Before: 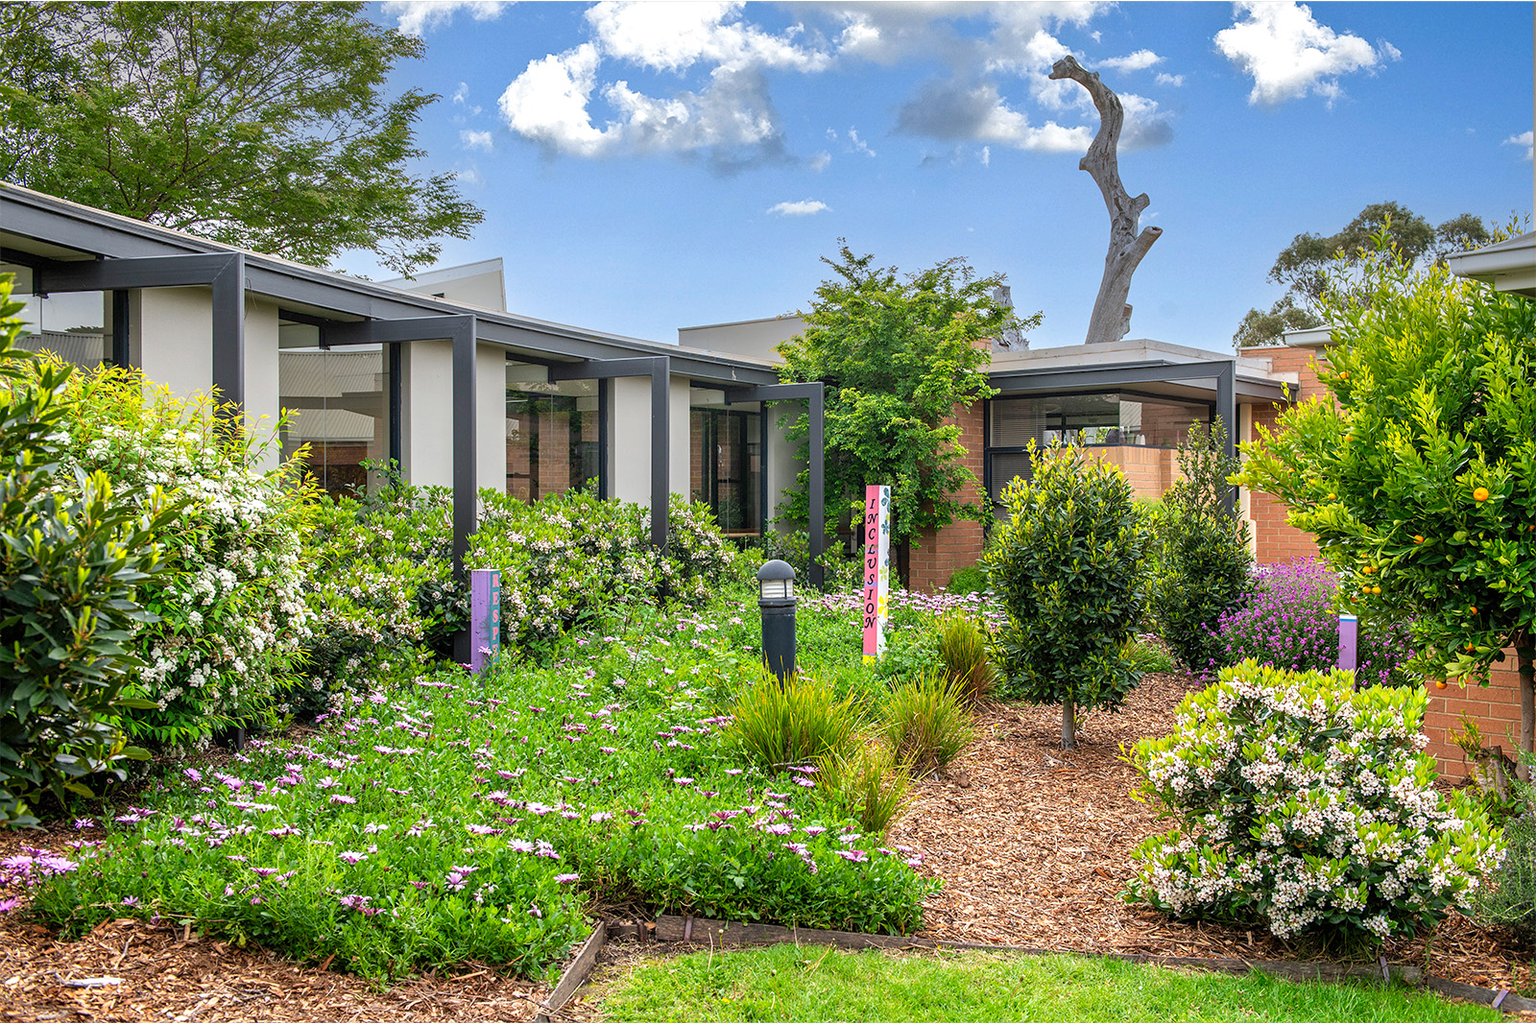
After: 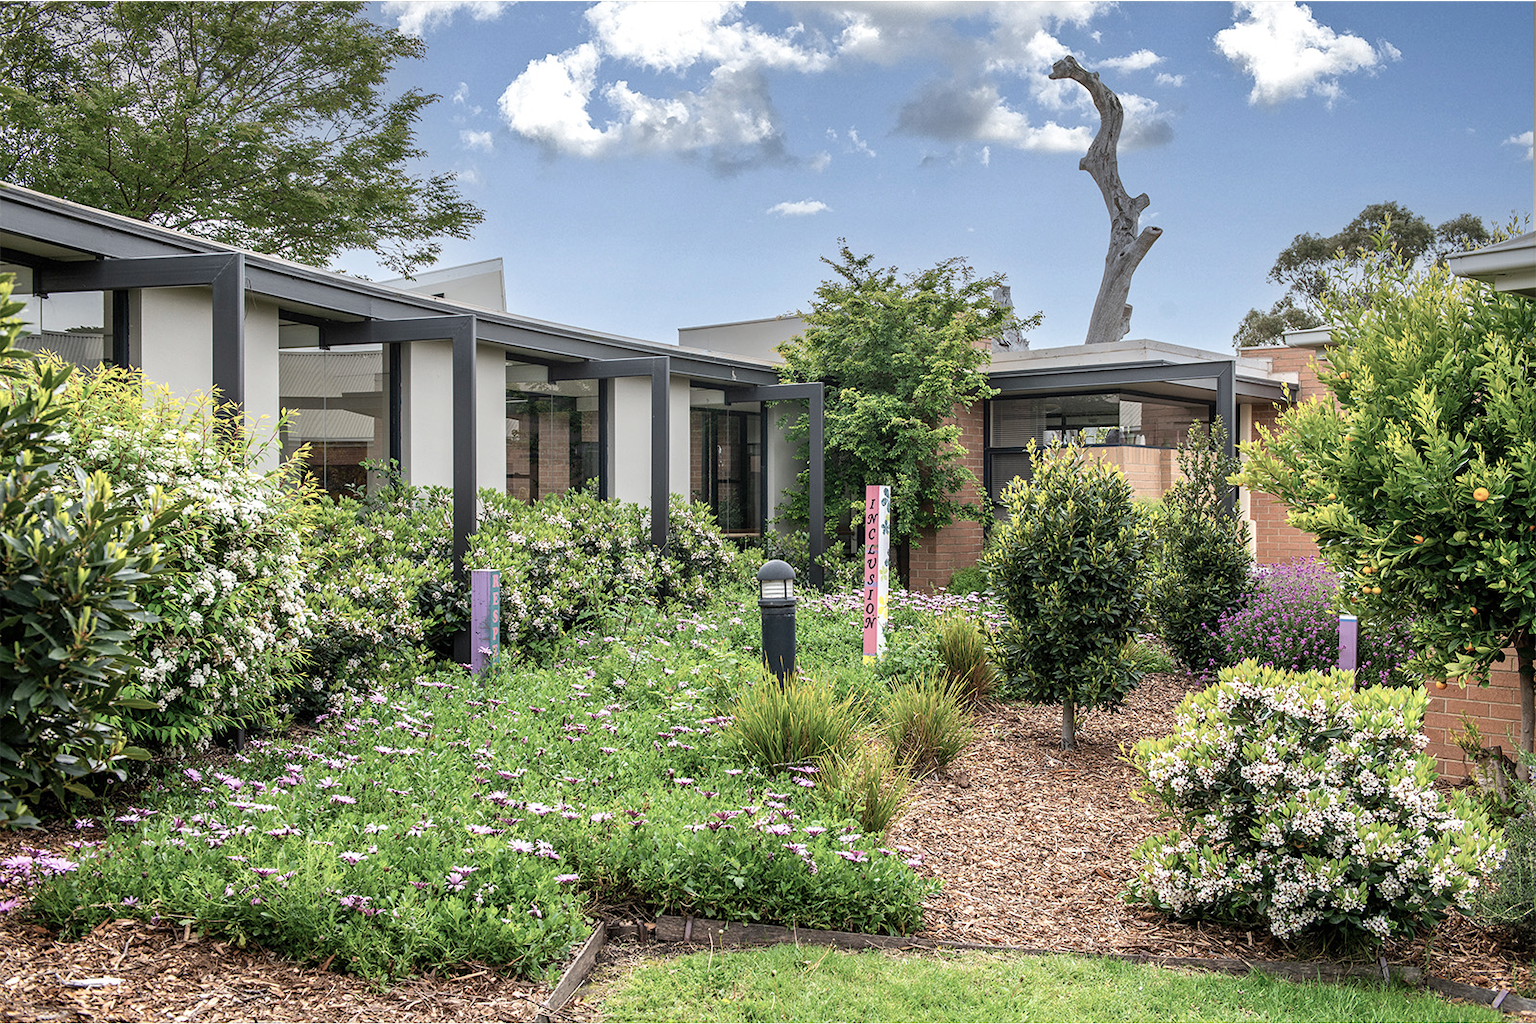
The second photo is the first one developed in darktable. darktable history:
white balance: emerald 1
contrast brightness saturation: contrast 0.1, saturation -0.36
